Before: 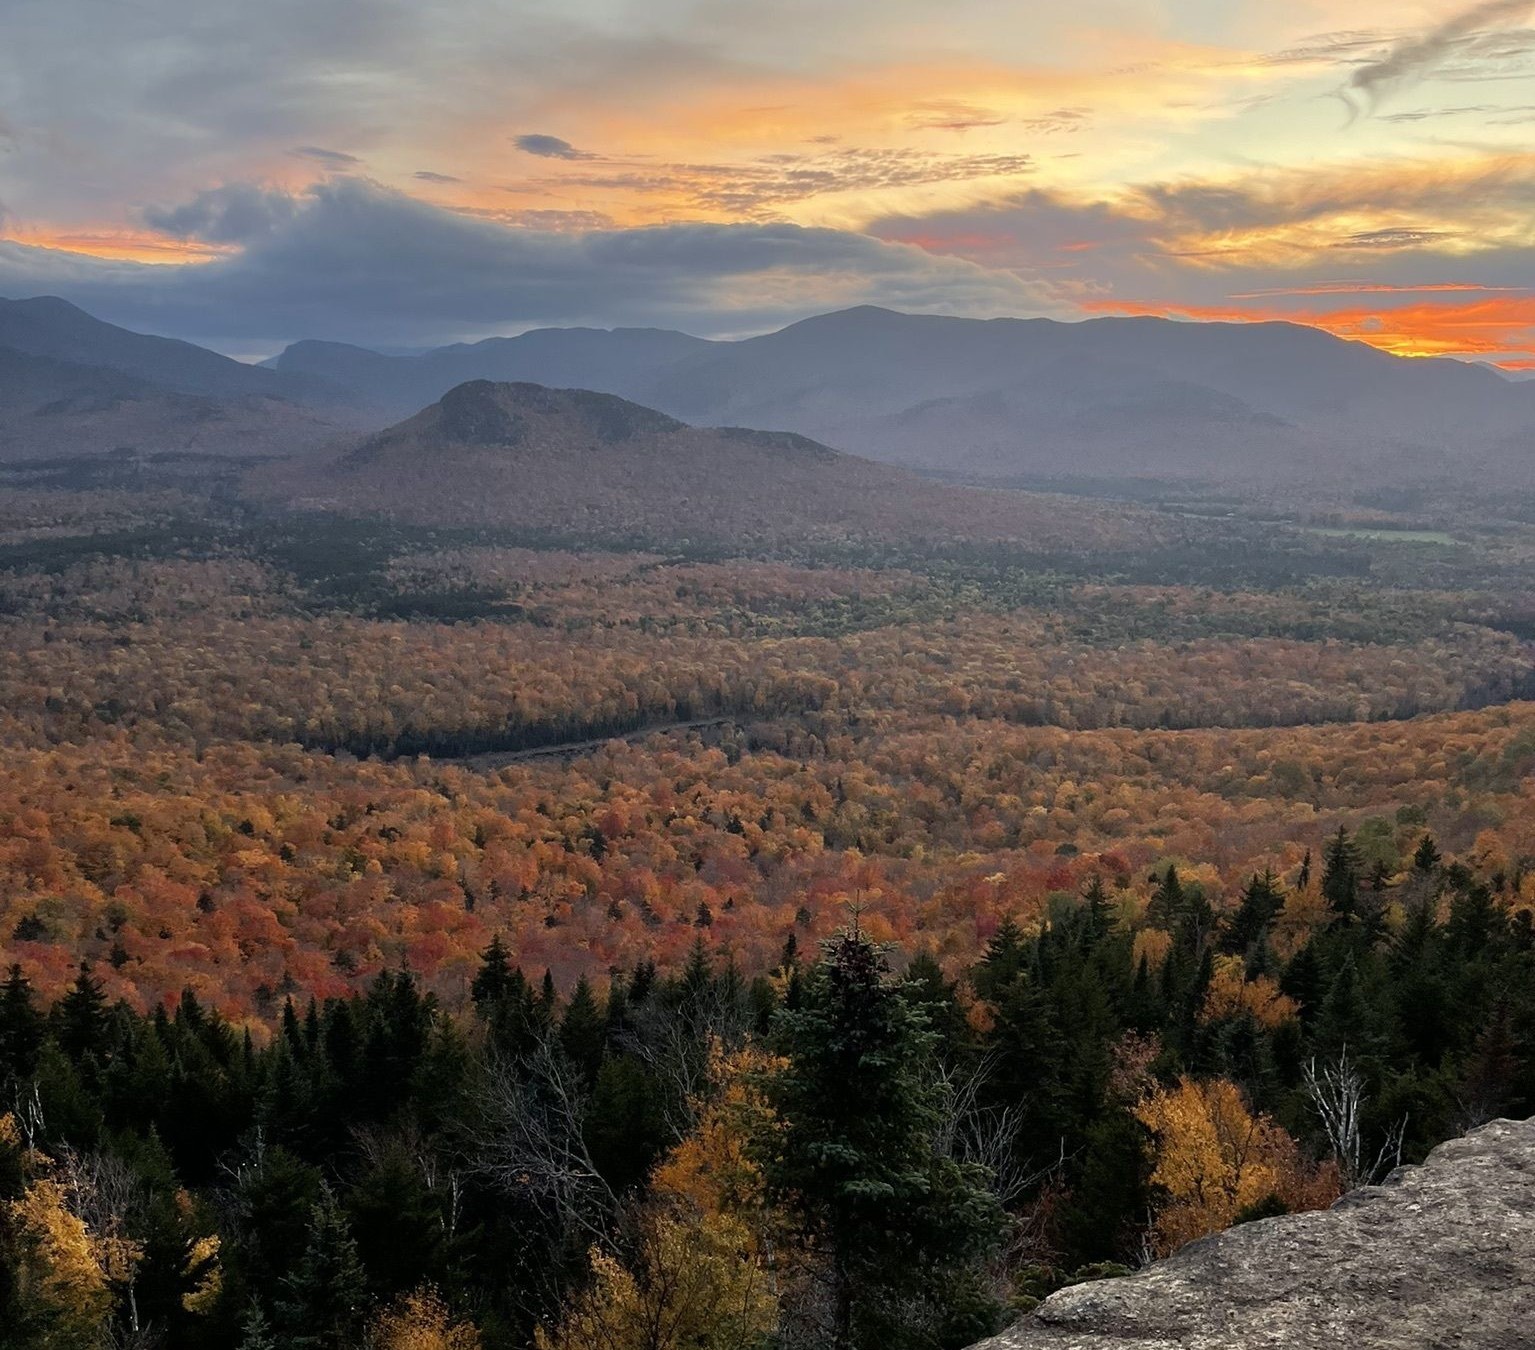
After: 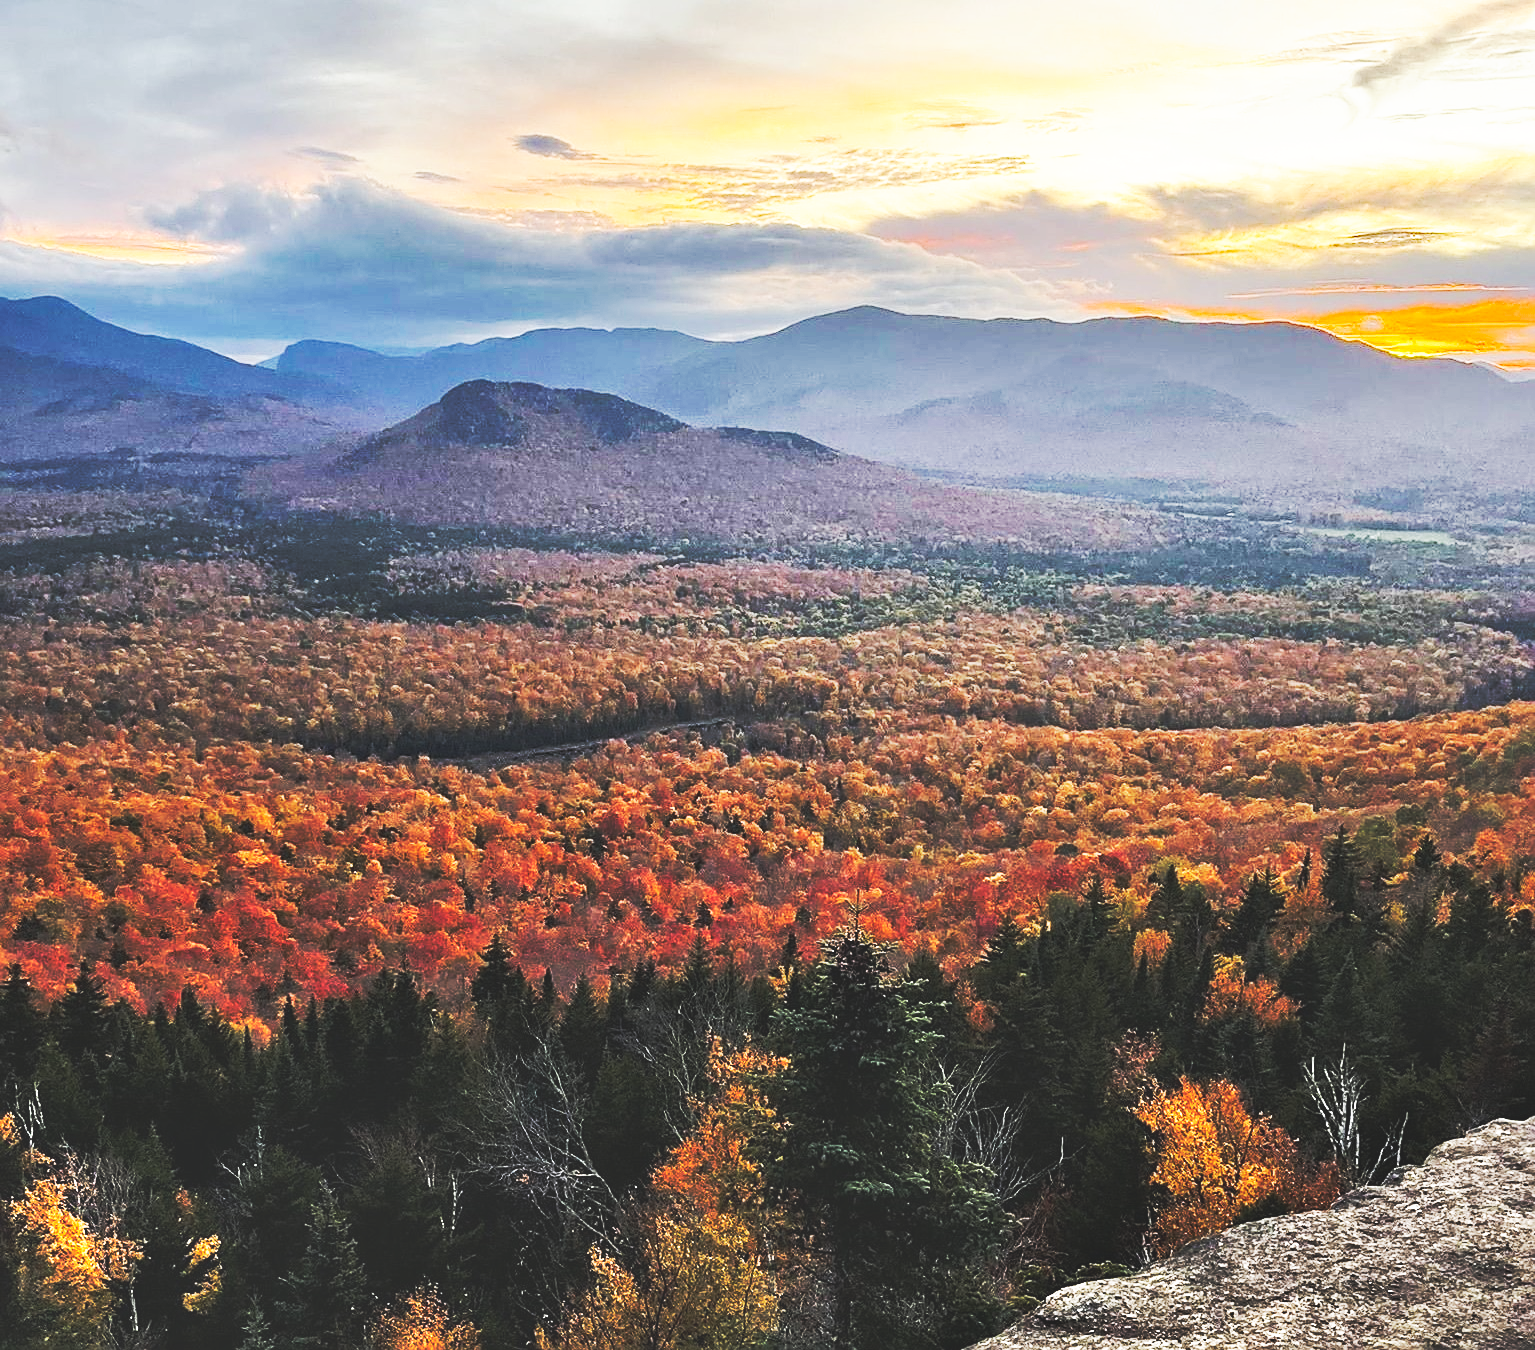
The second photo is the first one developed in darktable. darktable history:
sharpen: on, module defaults
shadows and highlights: low approximation 0.01, soften with gaussian
base curve: curves: ch0 [(0, 0.015) (0.085, 0.116) (0.134, 0.298) (0.19, 0.545) (0.296, 0.764) (0.599, 0.982) (1, 1)], preserve colors none
